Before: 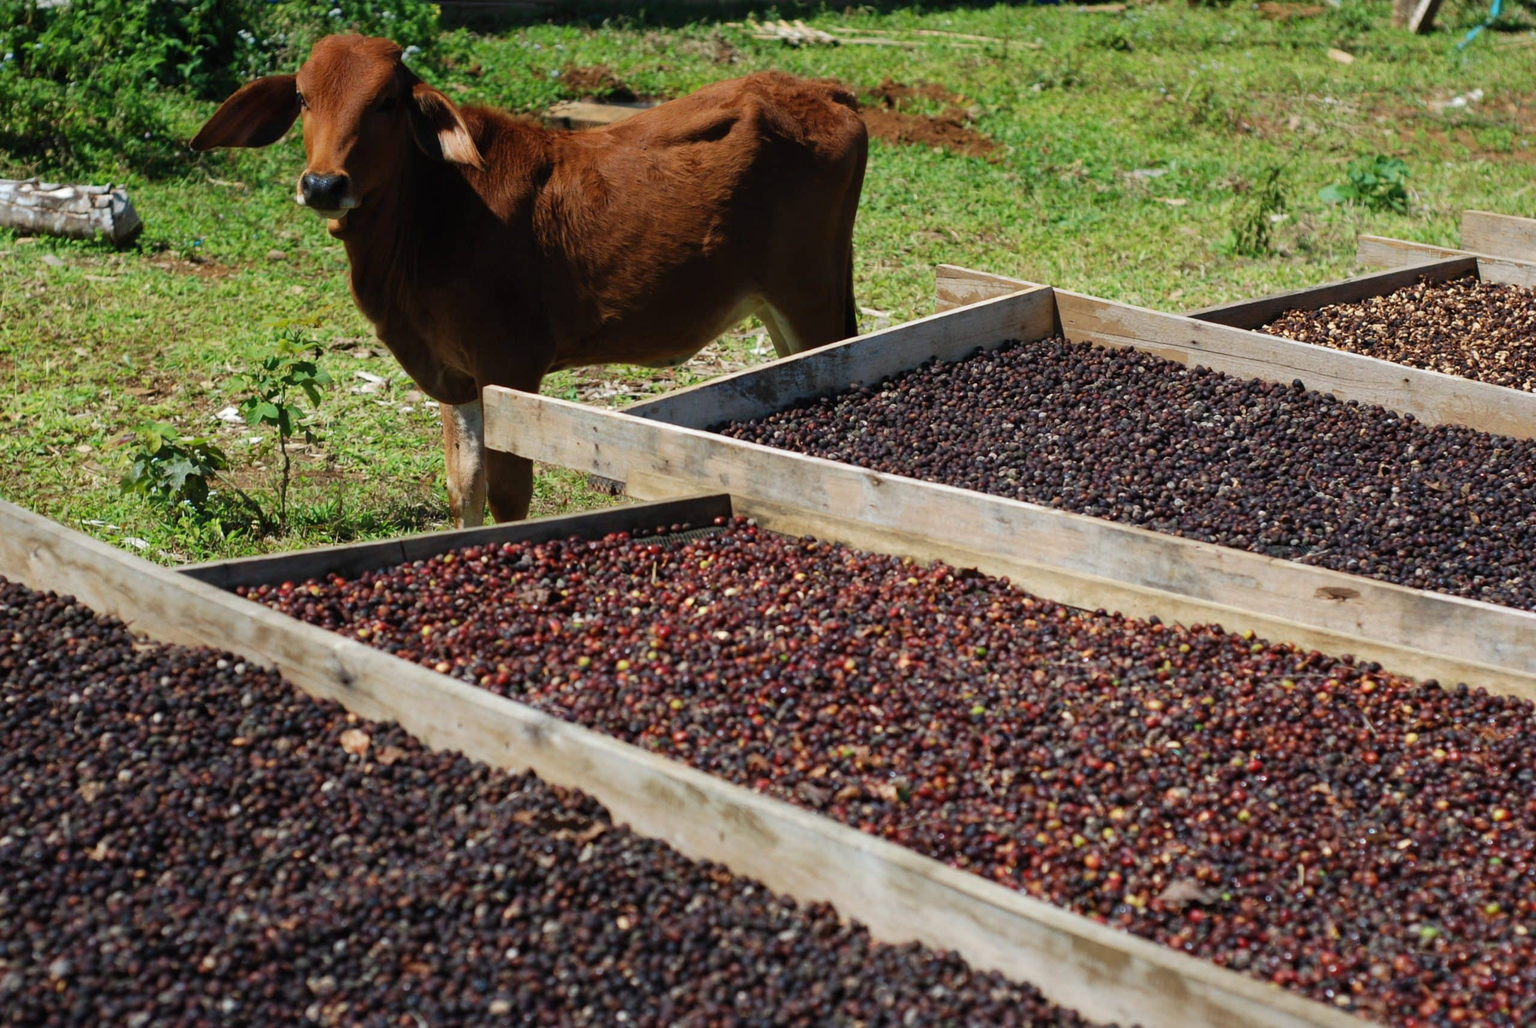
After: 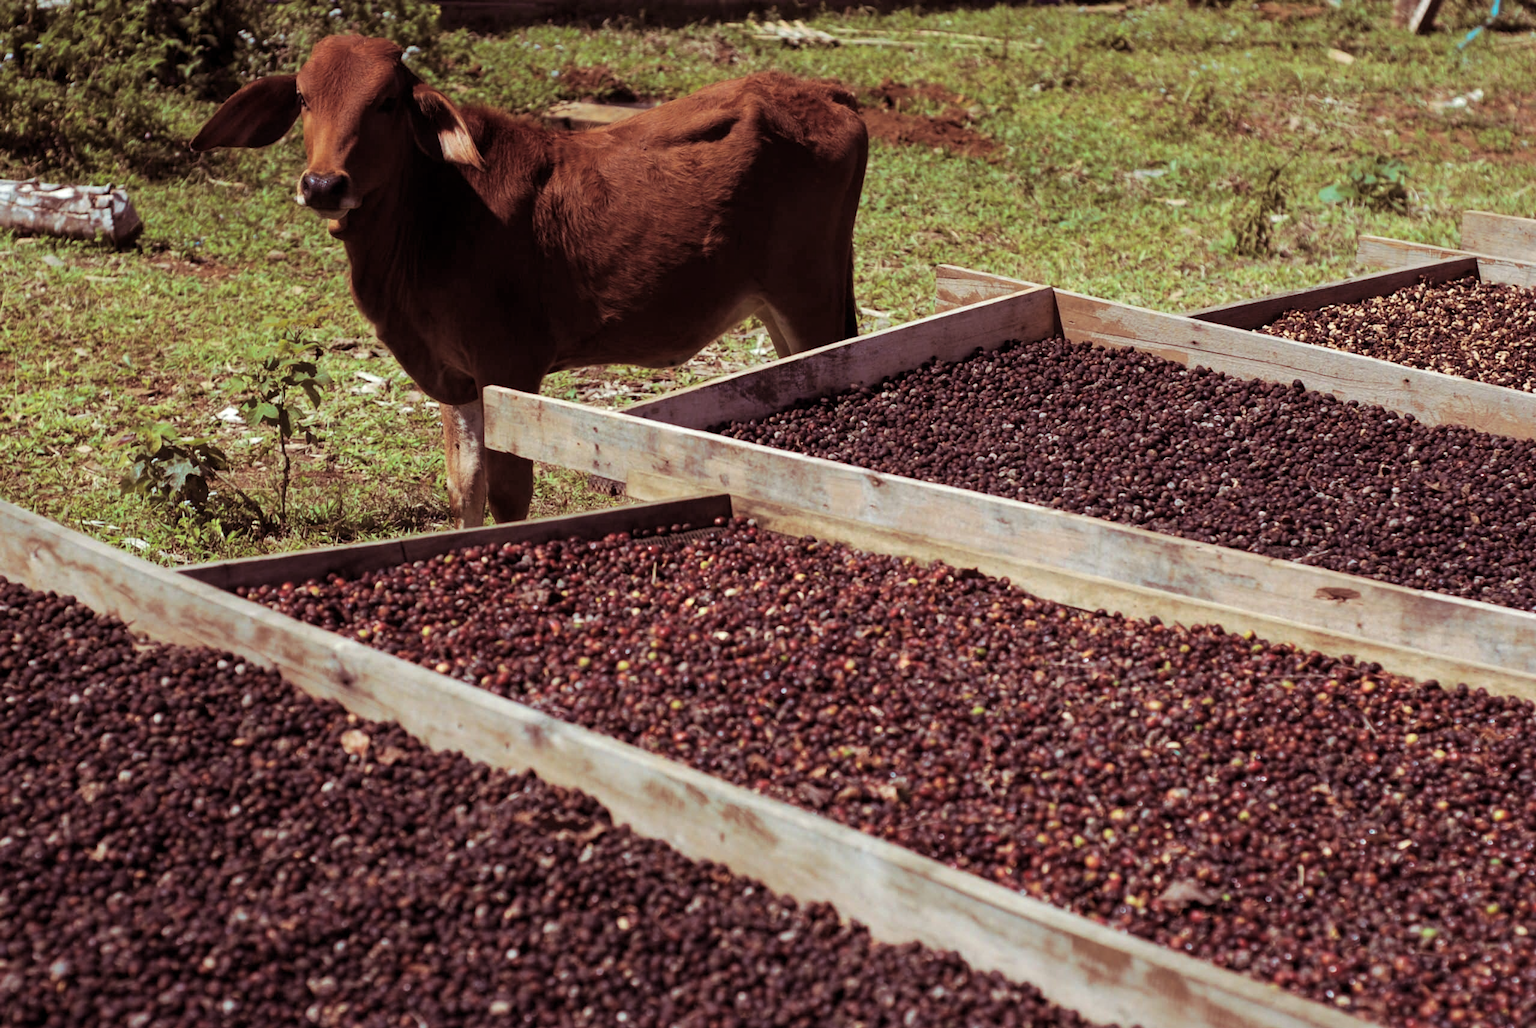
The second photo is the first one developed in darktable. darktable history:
split-toning: on, module defaults
local contrast: highlights 100%, shadows 100%, detail 120%, midtone range 0.2
